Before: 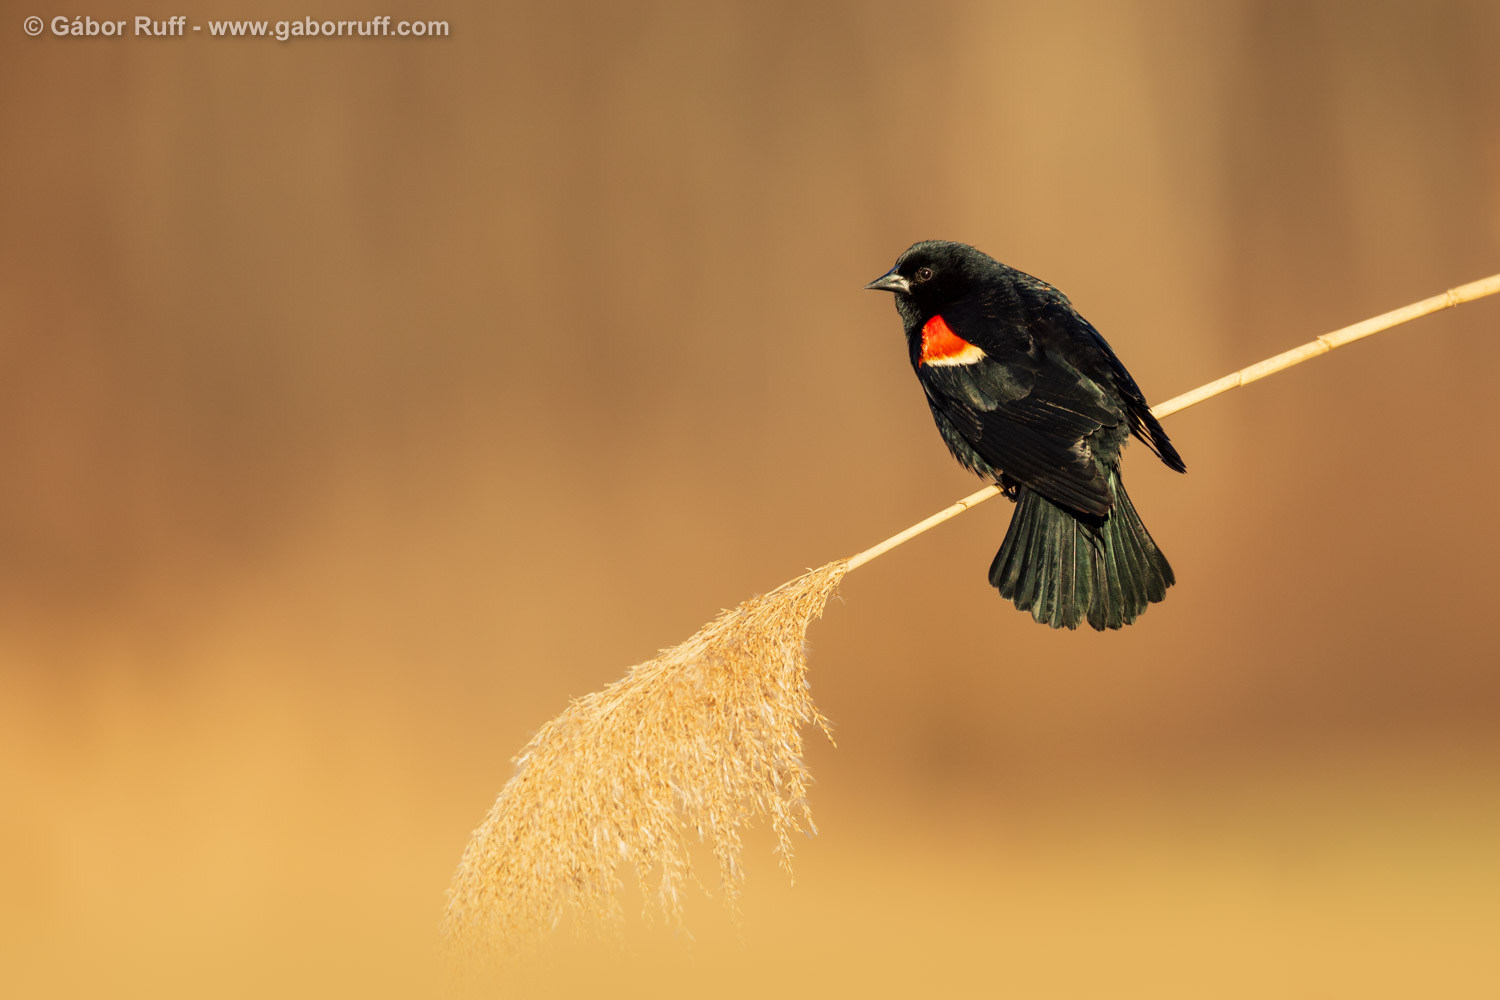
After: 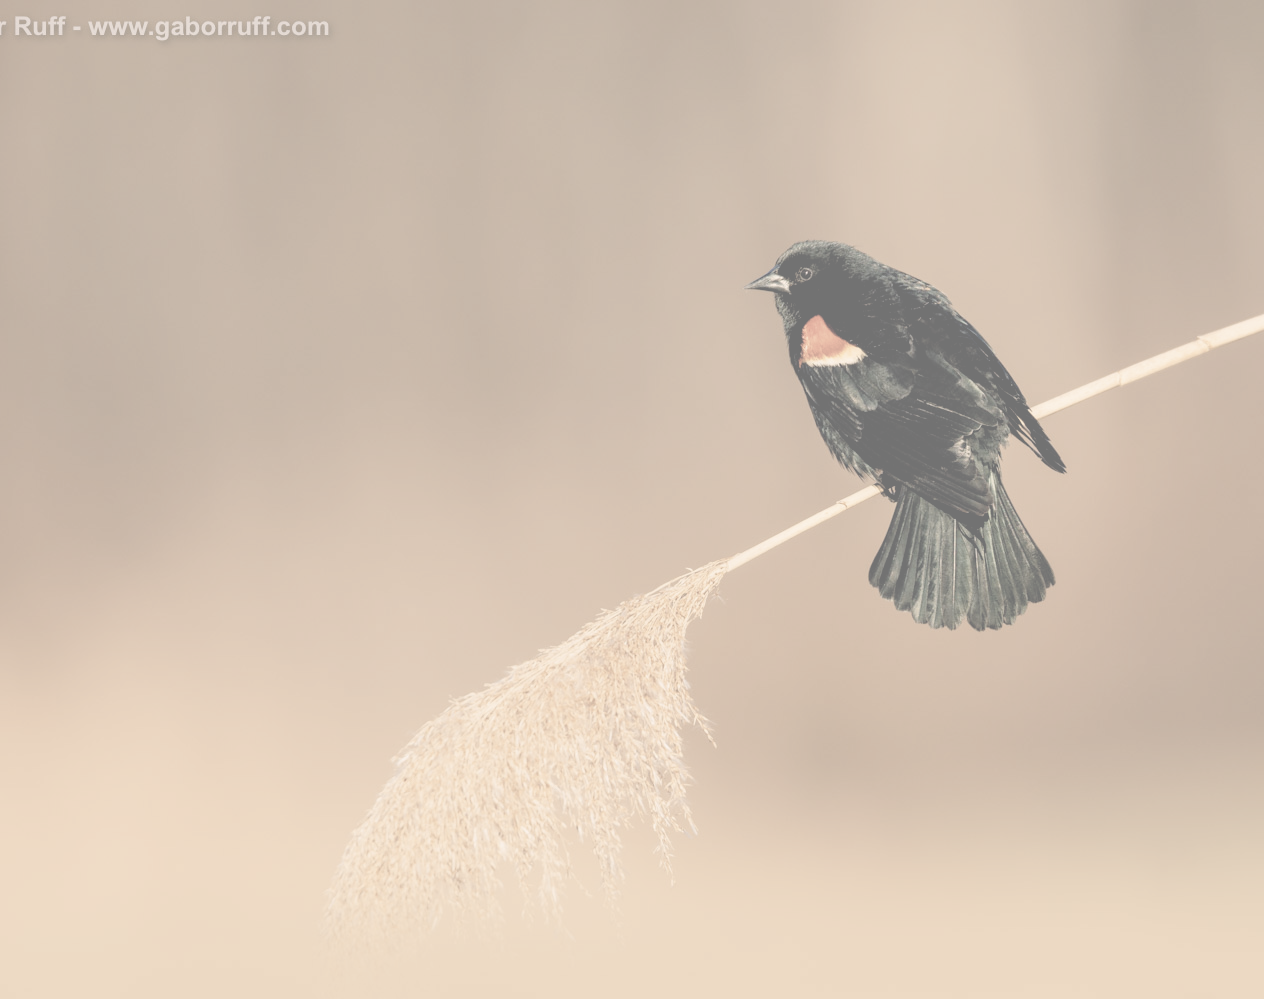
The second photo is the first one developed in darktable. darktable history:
exposure: black level correction 0.001, exposure -0.2 EV, compensate highlight preservation false
crop: left 8.026%, right 7.374%
color balance rgb: shadows lift › chroma 2%, shadows lift › hue 185.64°, power › luminance 1.48%, highlights gain › chroma 3%, highlights gain › hue 54.51°, global offset › luminance -0.4%, perceptual saturation grading › highlights -18.47%, perceptual saturation grading › mid-tones 6.62%, perceptual saturation grading › shadows 28.22%, perceptual brilliance grading › highlights 15.68%, perceptual brilliance grading › shadows -14.29%, global vibrance 25.96%, contrast 6.45%
contrast brightness saturation: contrast -0.32, brightness 0.75, saturation -0.78
